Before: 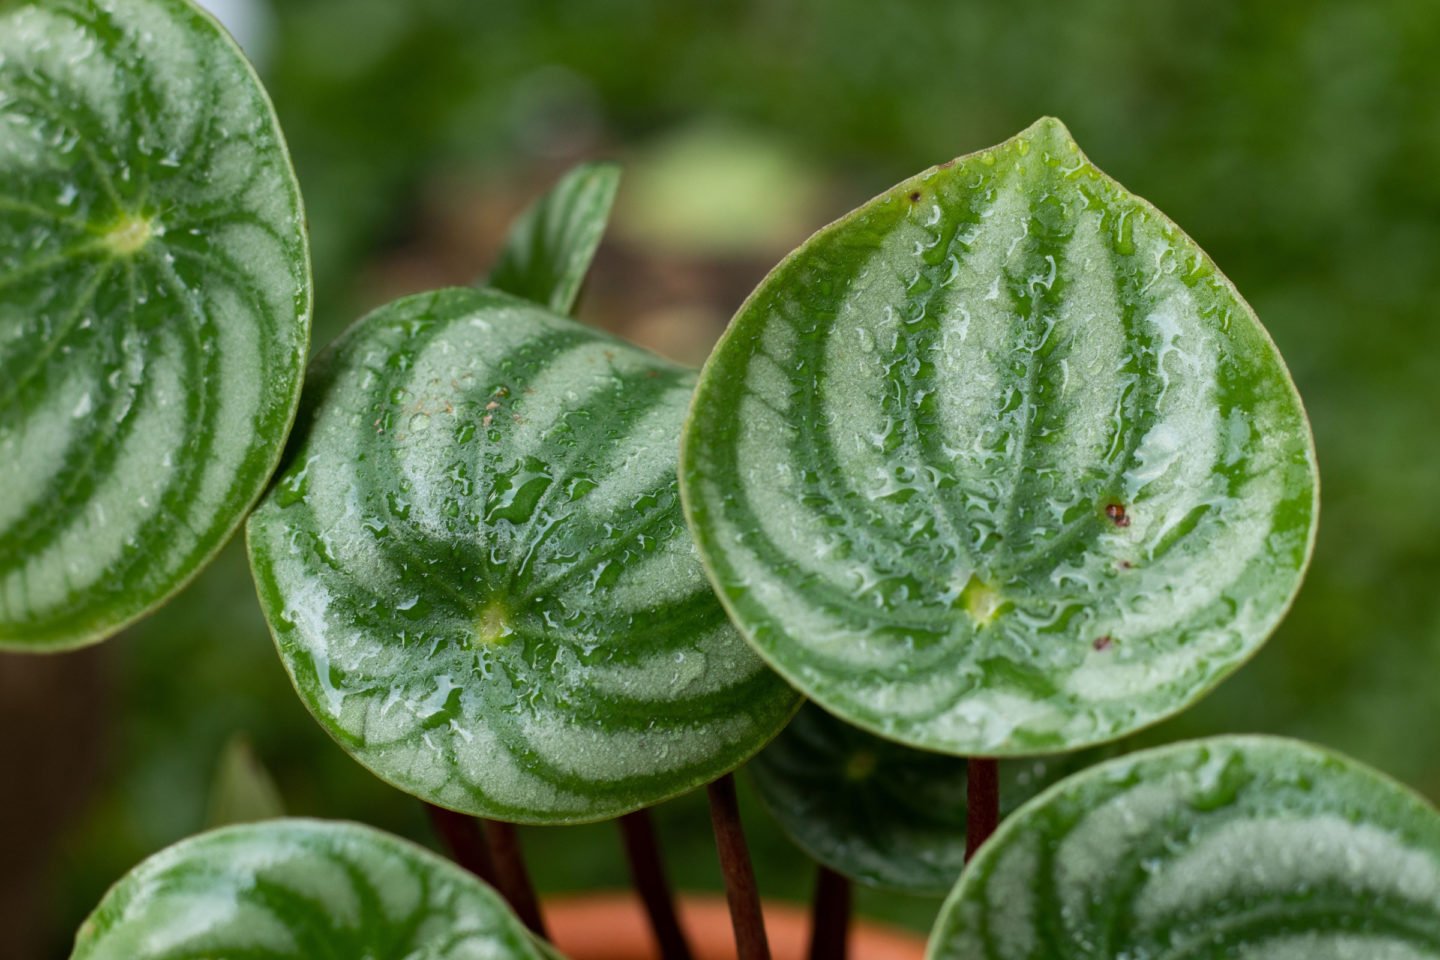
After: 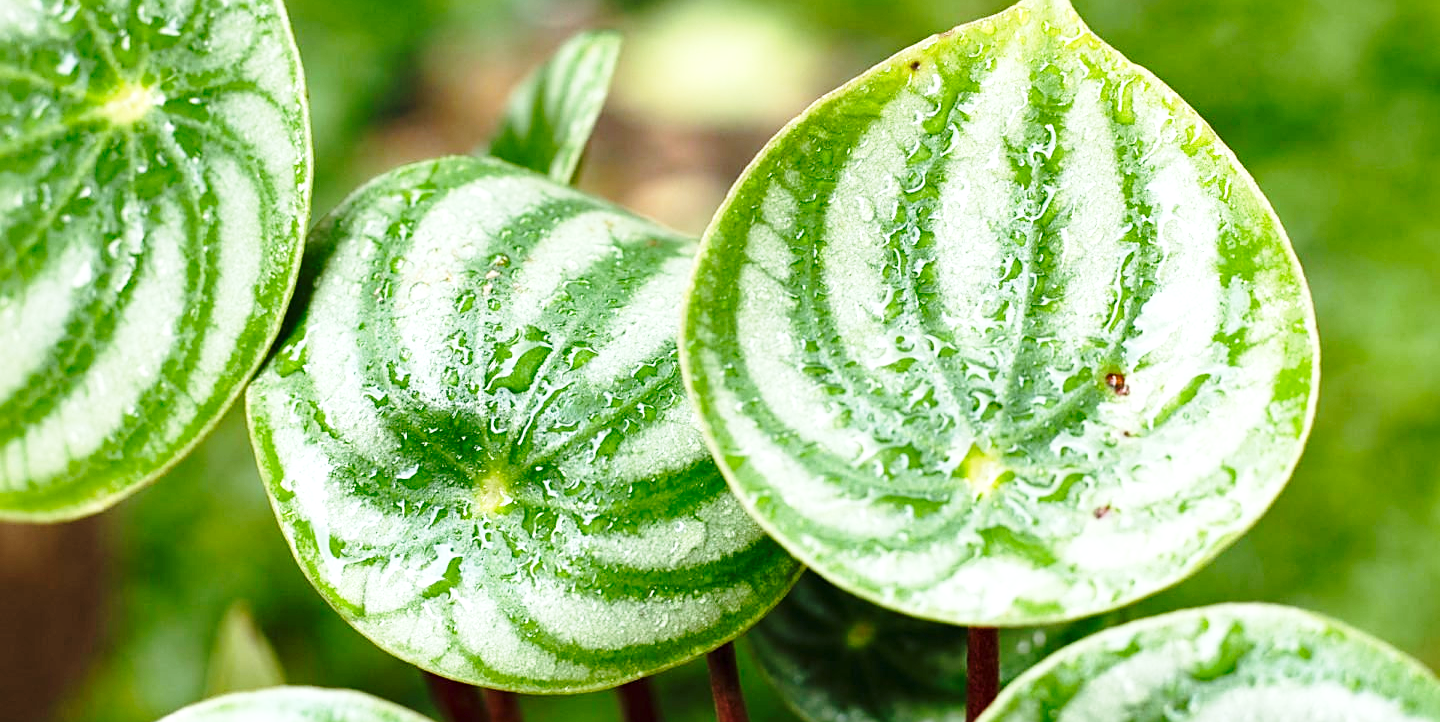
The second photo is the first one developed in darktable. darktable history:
exposure: exposure 1 EV, compensate highlight preservation false
sharpen: on, module defaults
shadows and highlights: shadows 37.6, highlights -28.04, soften with gaussian
base curve: curves: ch0 [(0, 0) (0.028, 0.03) (0.121, 0.232) (0.46, 0.748) (0.859, 0.968) (1, 1)], preserve colors none
crop: top 13.69%, bottom 11.093%
